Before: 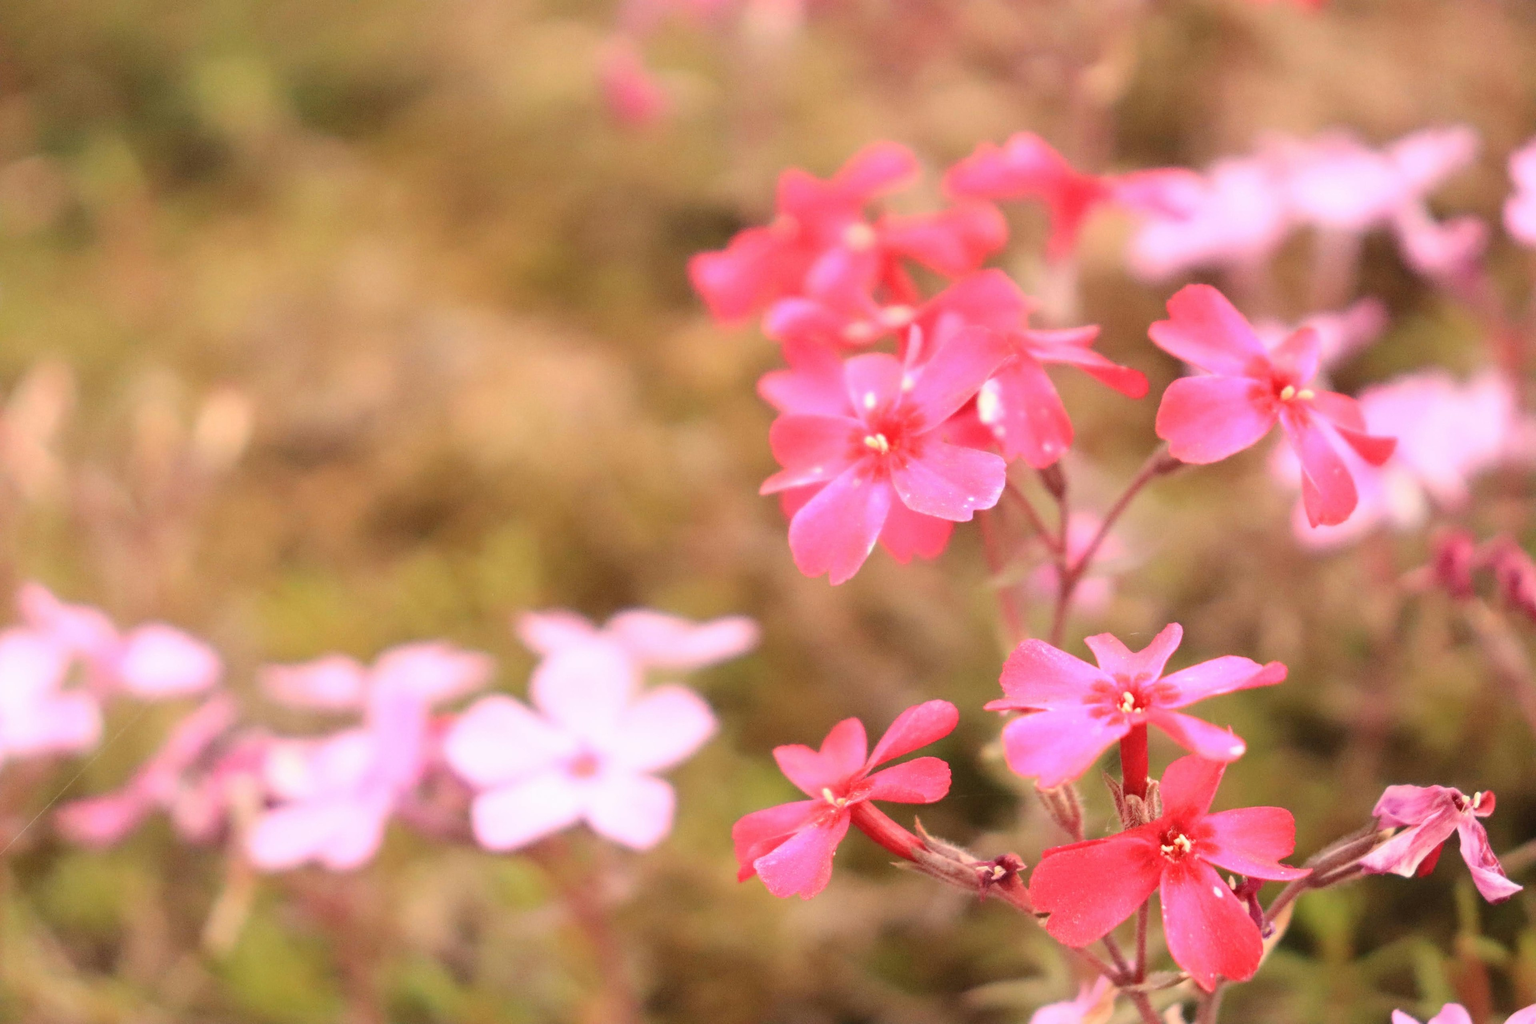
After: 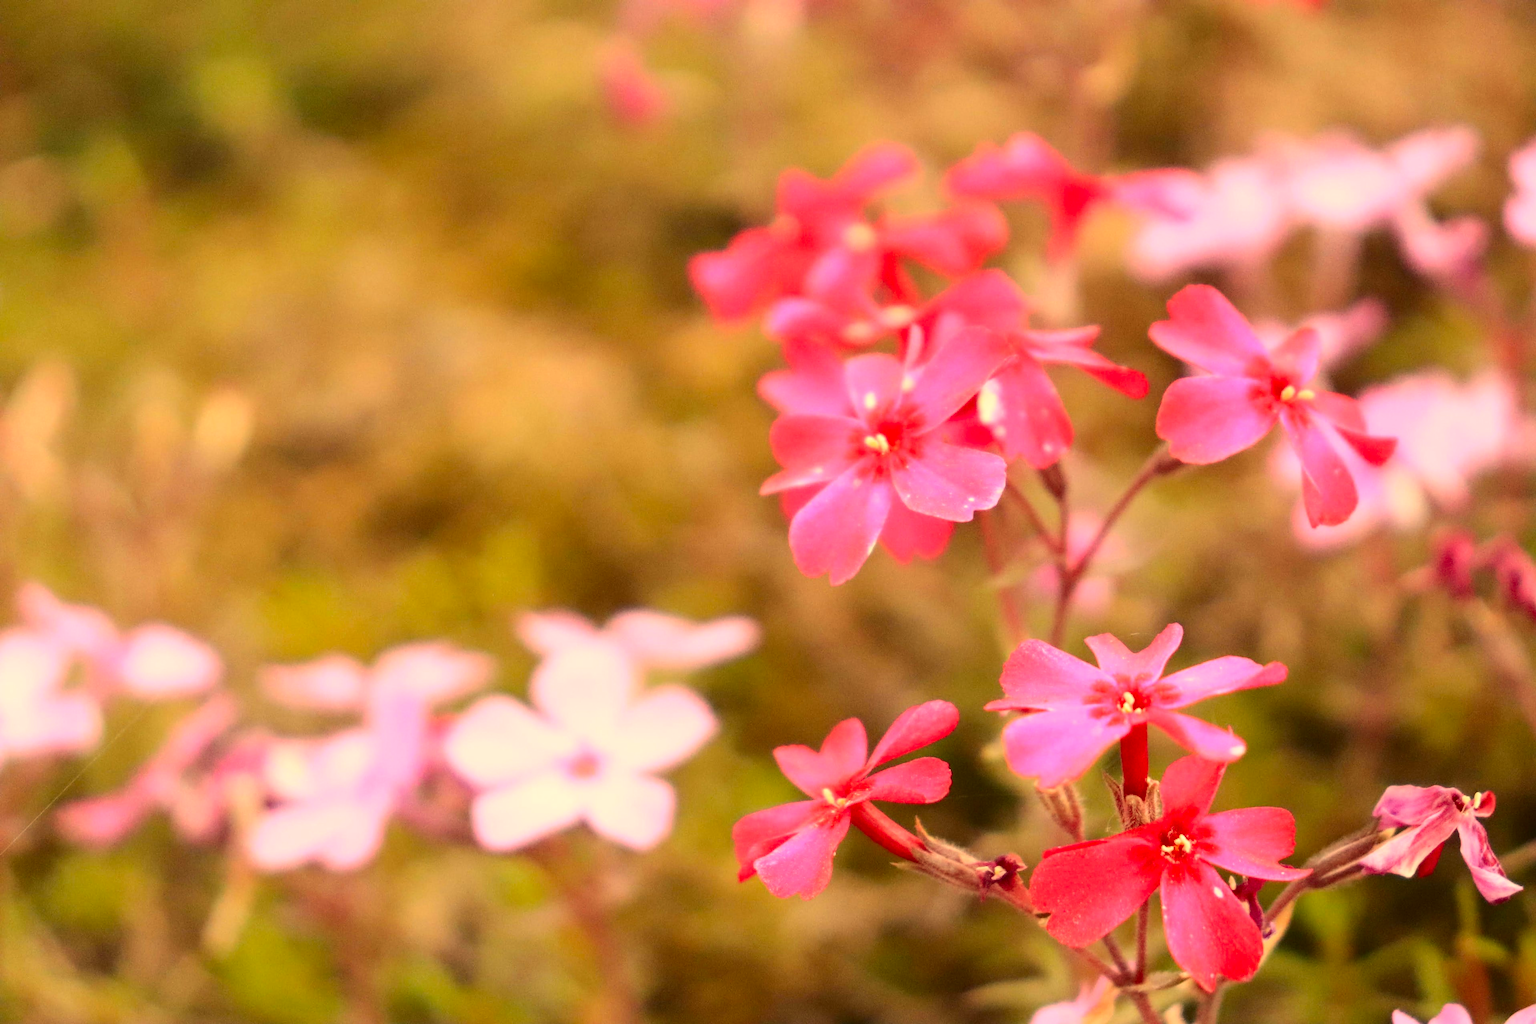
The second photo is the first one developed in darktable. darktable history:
contrast brightness saturation: contrast 0.13, brightness -0.049, saturation 0.152
color correction: highlights a* 2.31, highlights b* 23.42
tone equalizer: edges refinement/feathering 500, mask exposure compensation -1.57 EV, preserve details no
